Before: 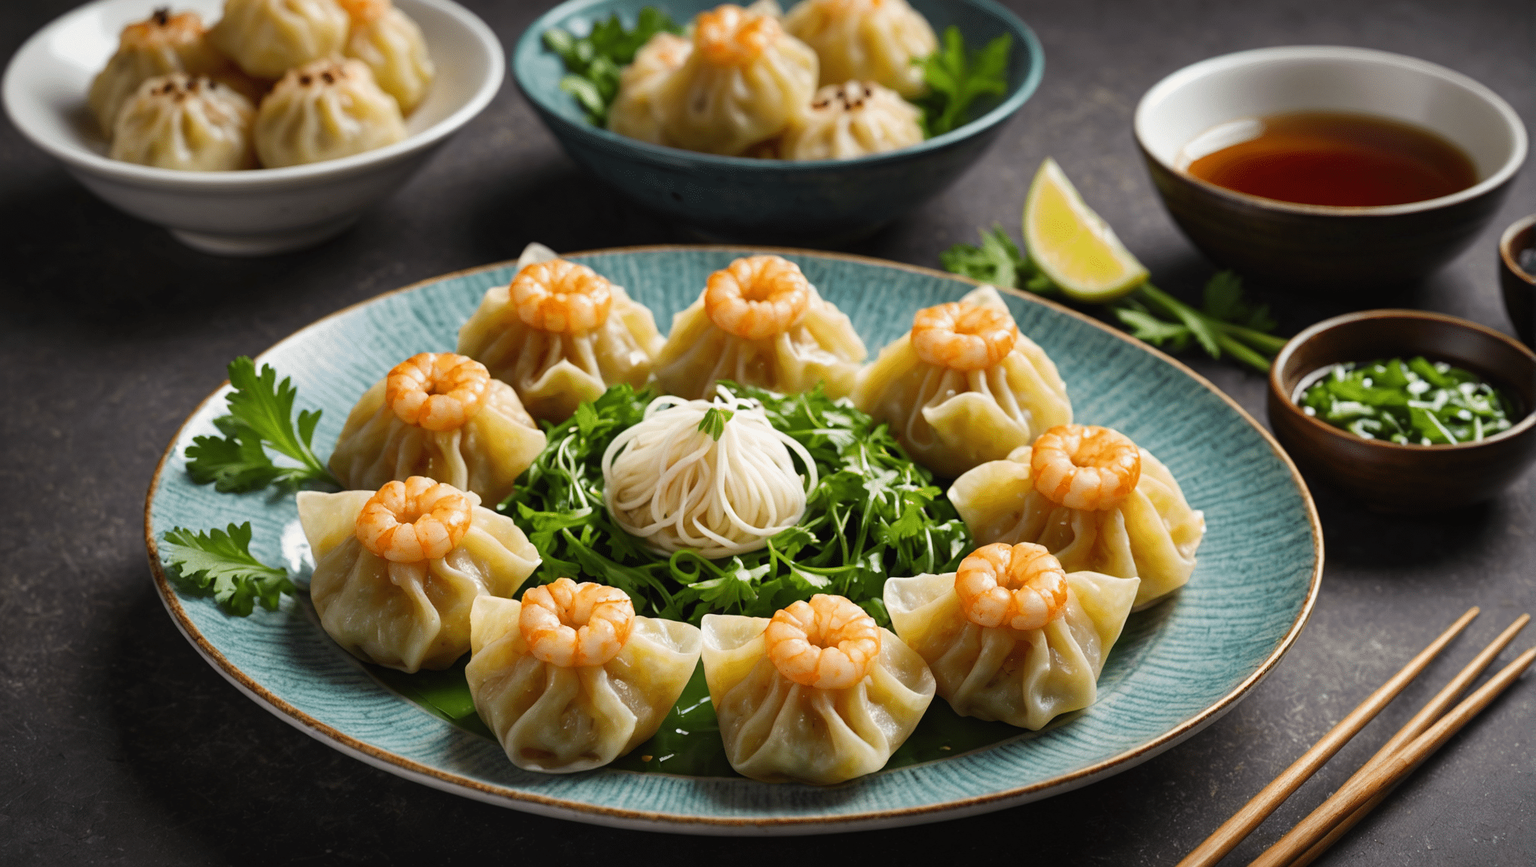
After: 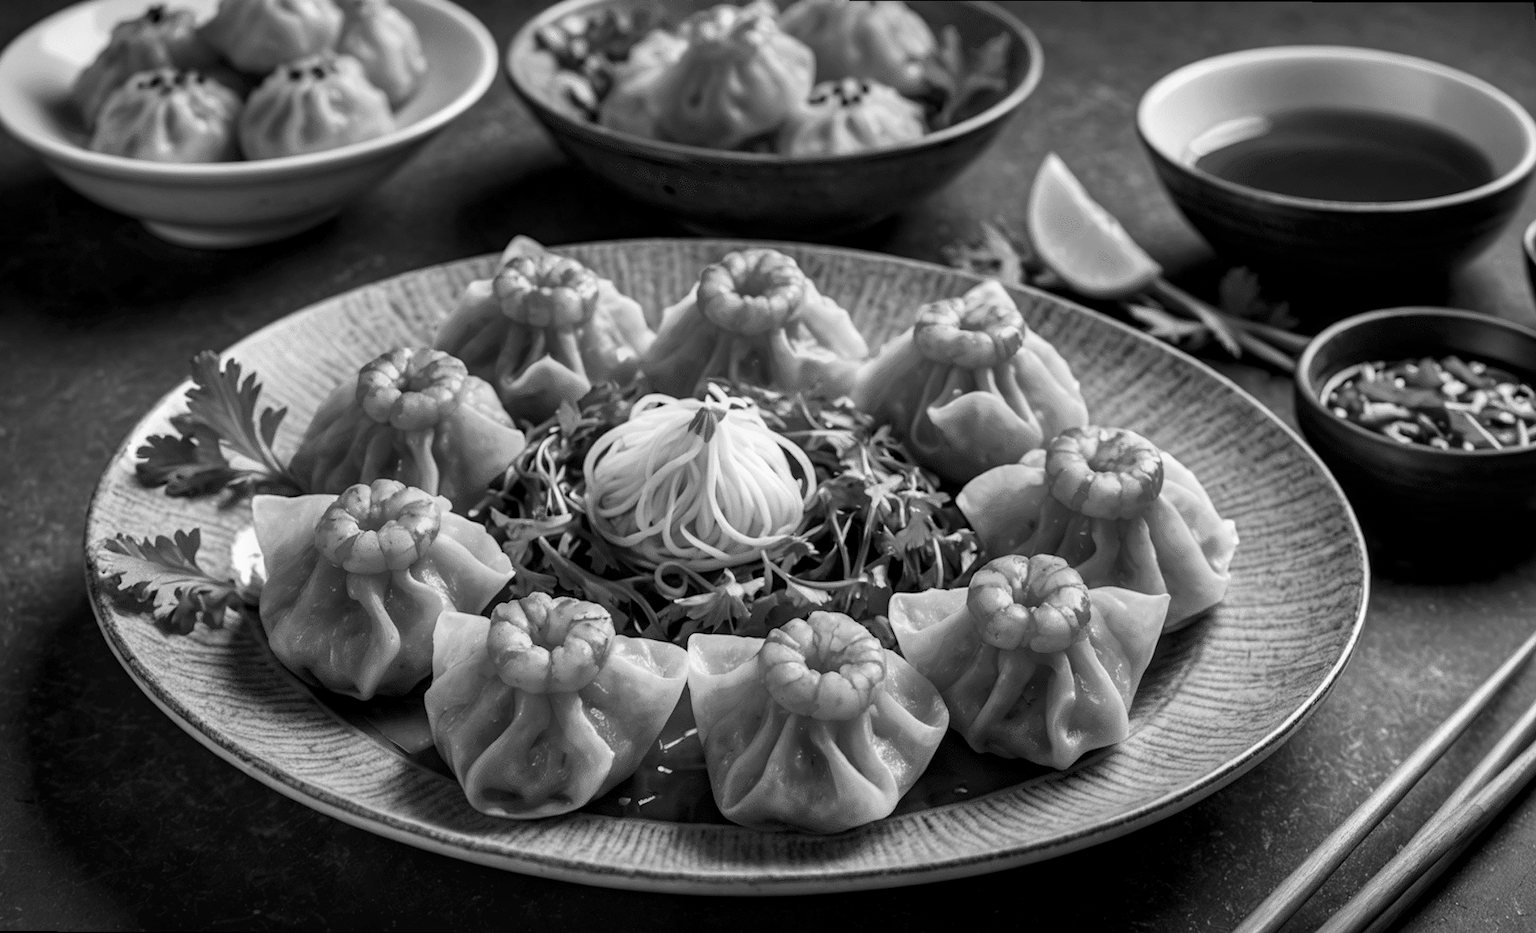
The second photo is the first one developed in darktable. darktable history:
monochrome: a -11.7, b 1.62, size 0.5, highlights 0.38
velvia: on, module defaults
rotate and perspective: rotation 0.215°, lens shift (vertical) -0.139, crop left 0.069, crop right 0.939, crop top 0.002, crop bottom 0.996
local contrast: highlights 20%, detail 150%
